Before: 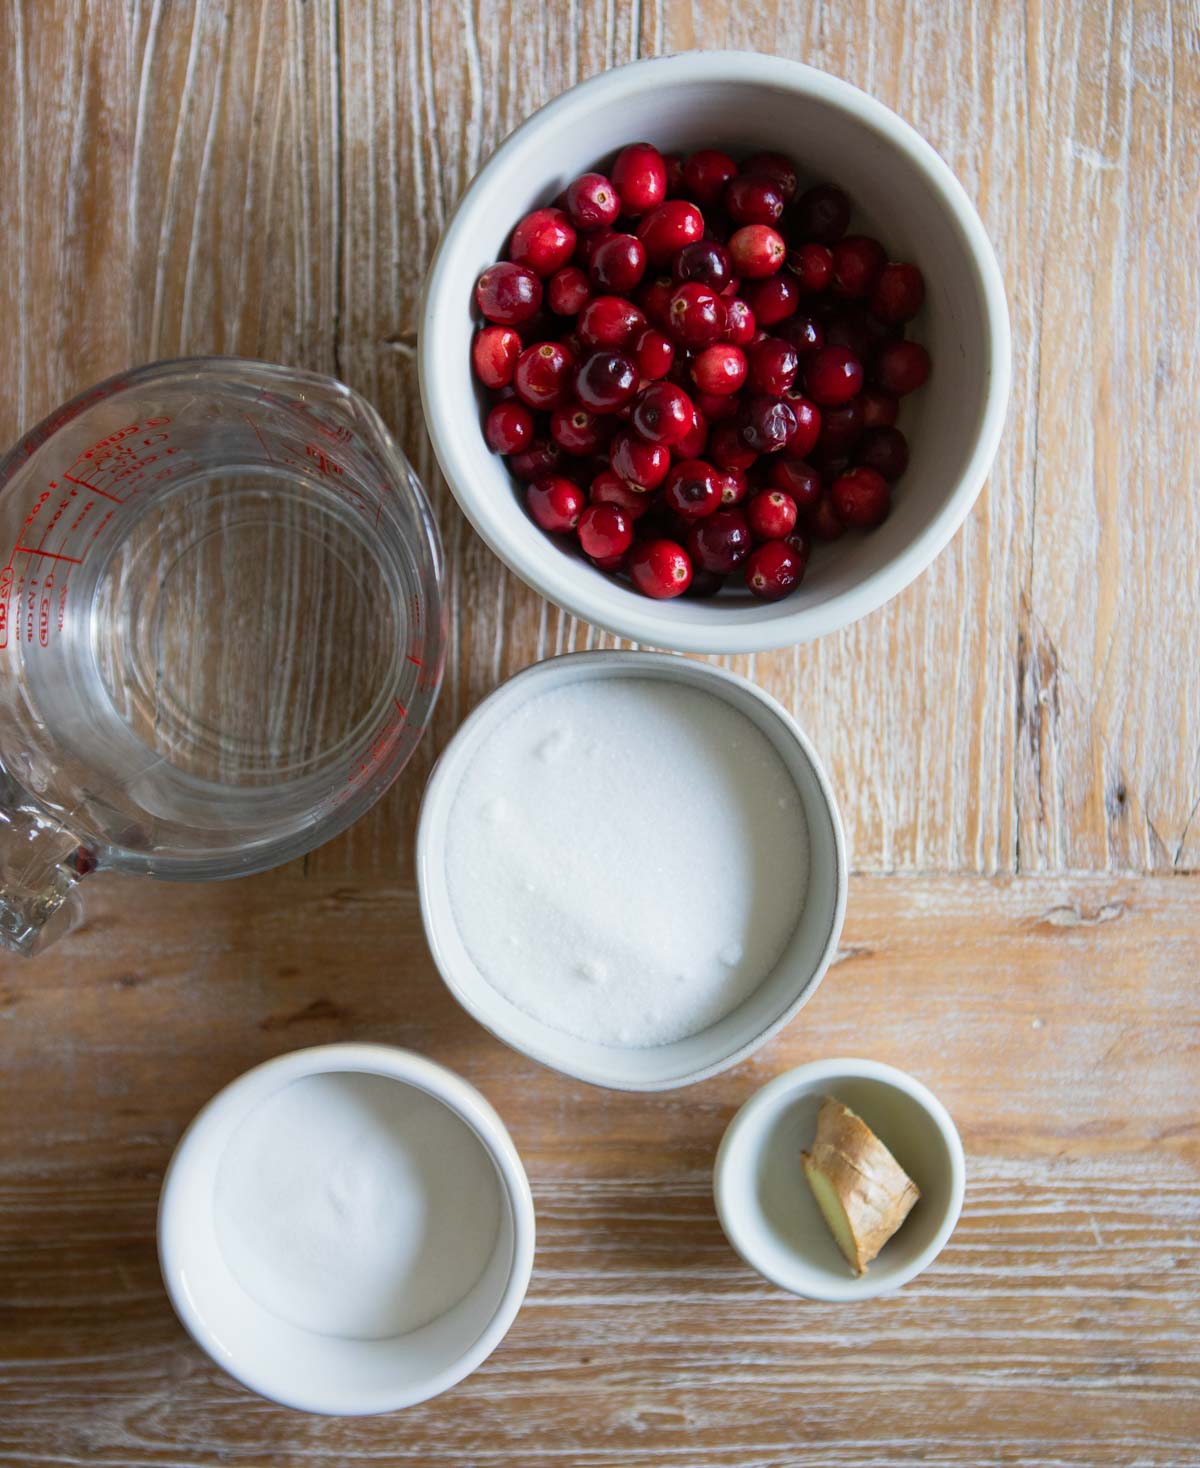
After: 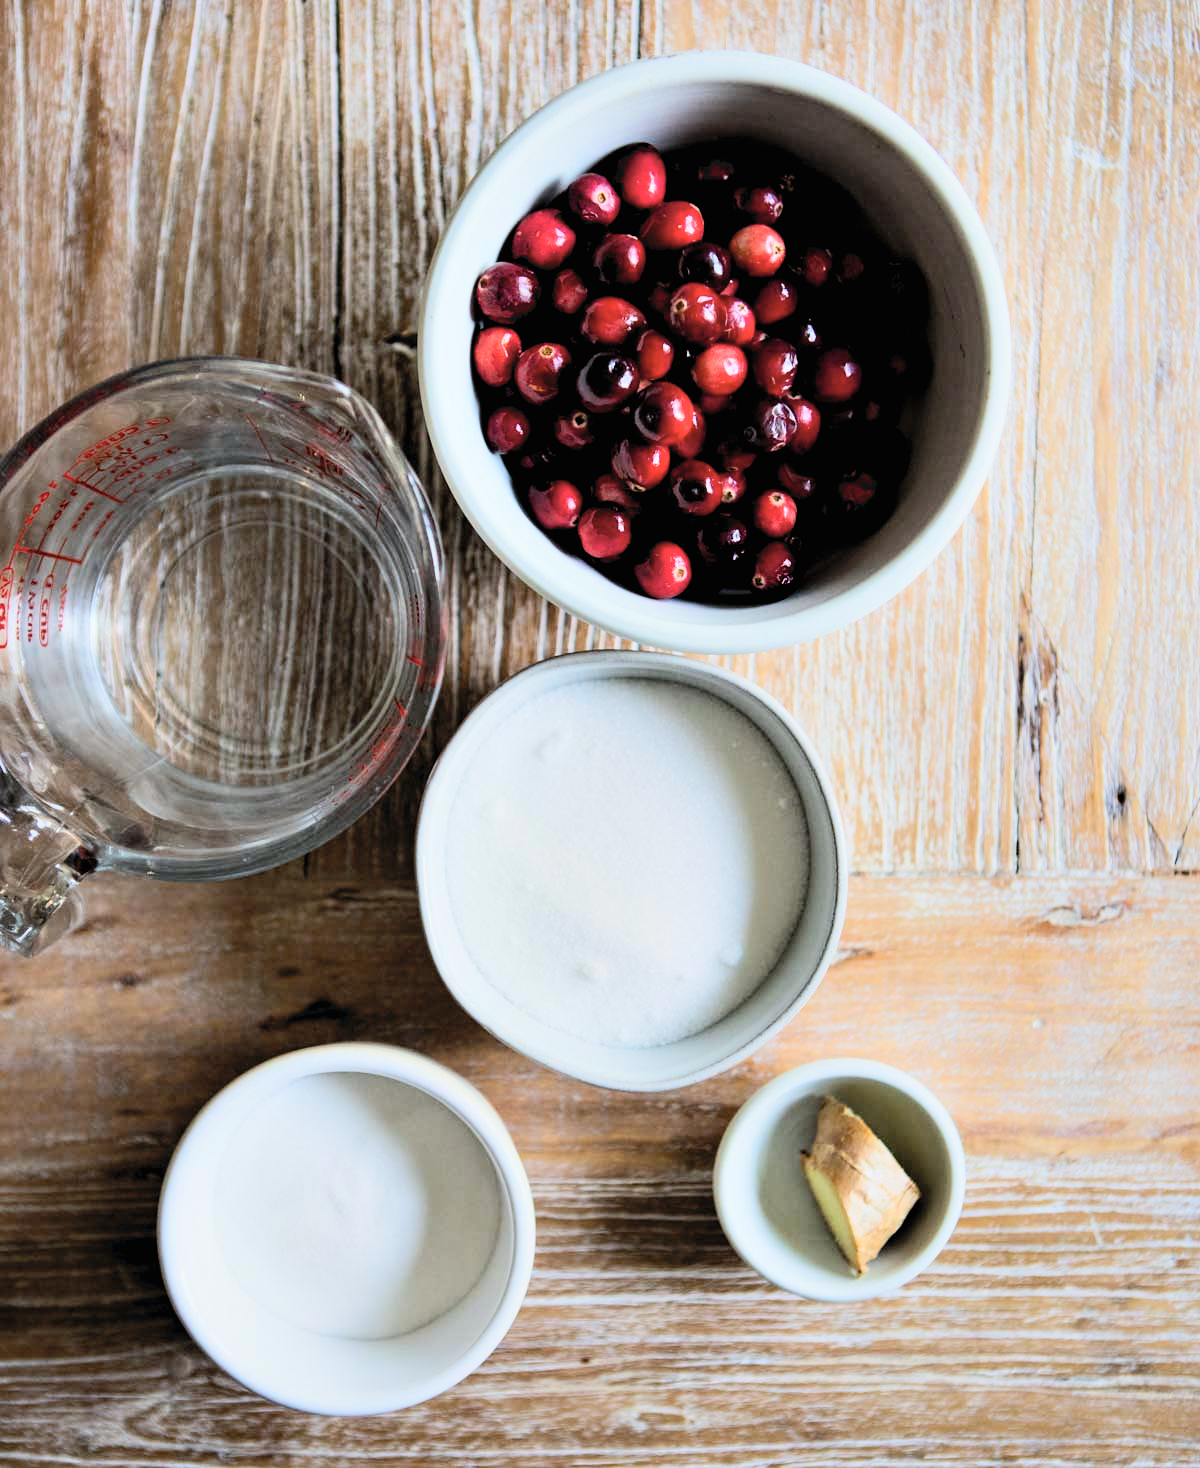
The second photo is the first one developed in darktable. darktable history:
filmic rgb: black relative exposure -7.65 EV, white relative exposure 4.56 EV, hardness 3.61, color science v6 (2022)
contrast brightness saturation: contrast 0.14, brightness 0.225
contrast equalizer: octaves 7, y [[0.6 ×6], [0.55 ×6], [0 ×6], [0 ×6], [0 ×6]]
tone equalizer: -8 EV -0.447 EV, -7 EV -0.428 EV, -6 EV -0.339 EV, -5 EV -0.231 EV, -3 EV 0.222 EV, -2 EV 0.305 EV, -1 EV 0.377 EV, +0 EV 0.408 EV, edges refinement/feathering 500, mask exposure compensation -1.57 EV, preserve details no
